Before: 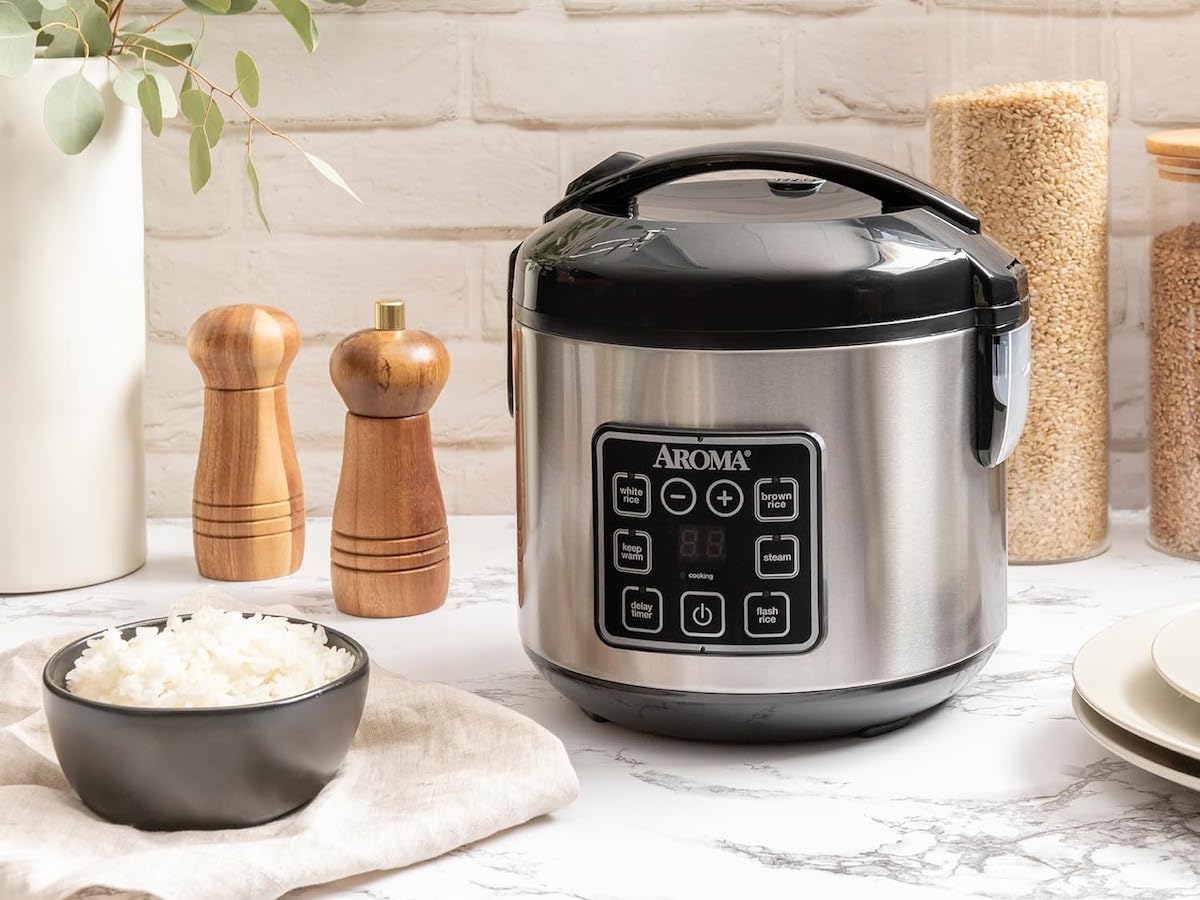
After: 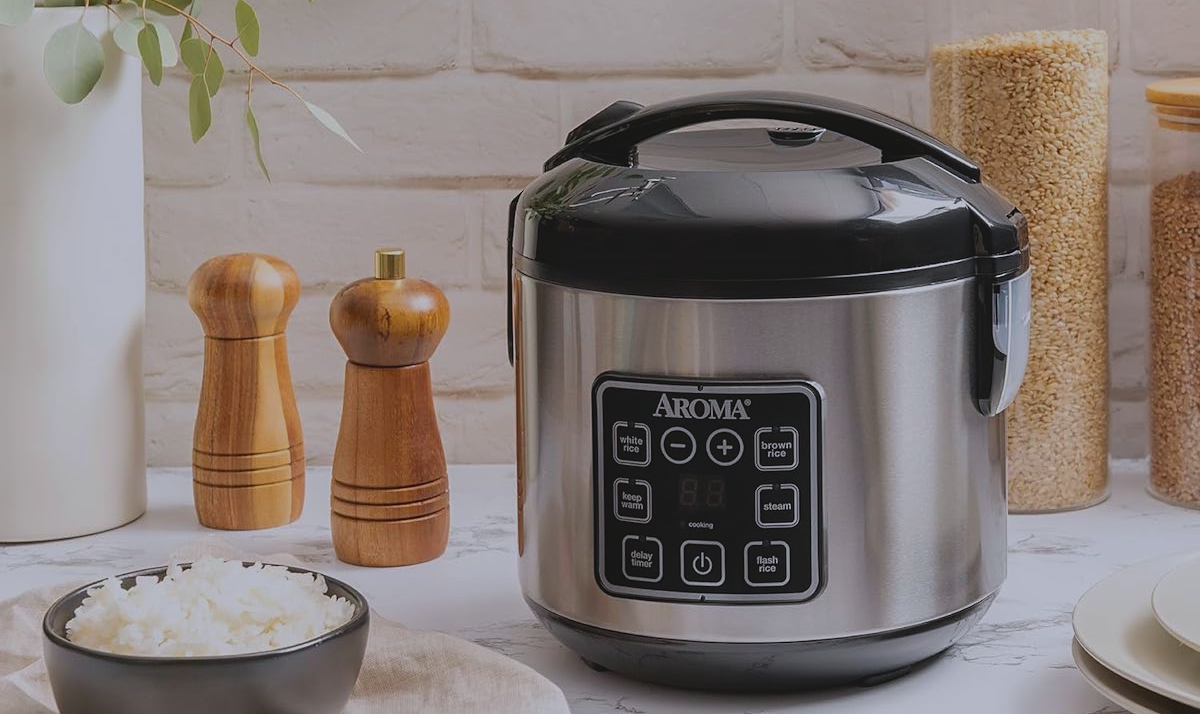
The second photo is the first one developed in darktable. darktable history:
exposure: black level correction -0.016, exposure -1.018 EV, compensate highlight preservation false
white balance: red 0.984, blue 1.059
sharpen: amount 0.2
crop and rotate: top 5.667%, bottom 14.937%
color balance rgb: perceptual saturation grading › global saturation 20%, global vibrance 20%
